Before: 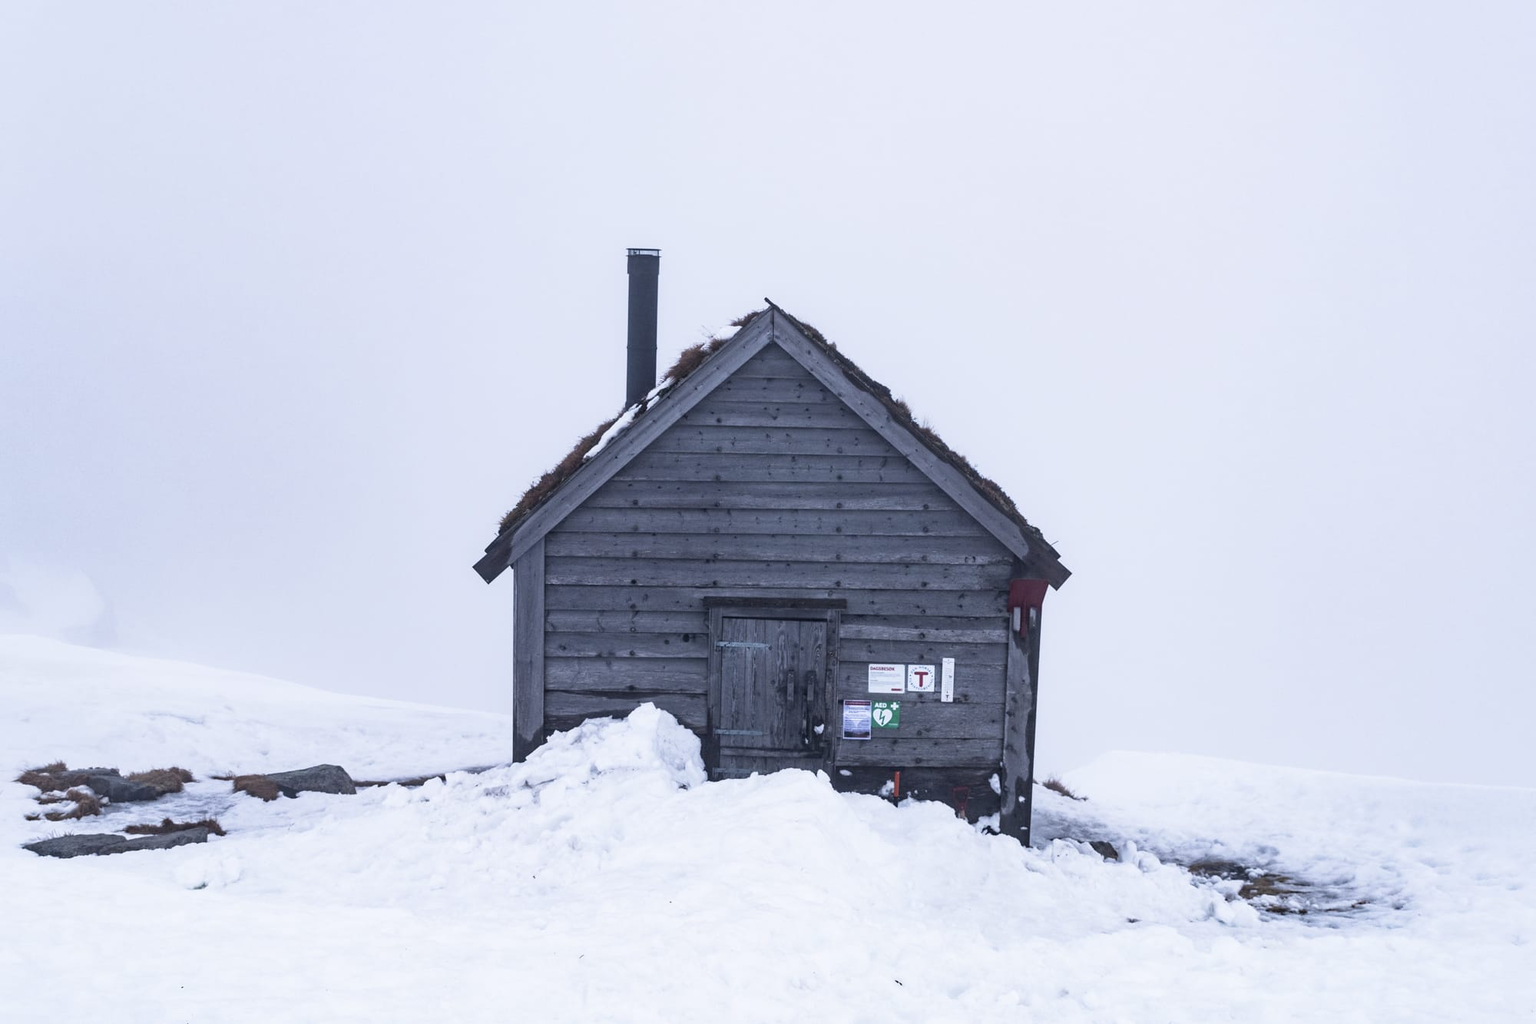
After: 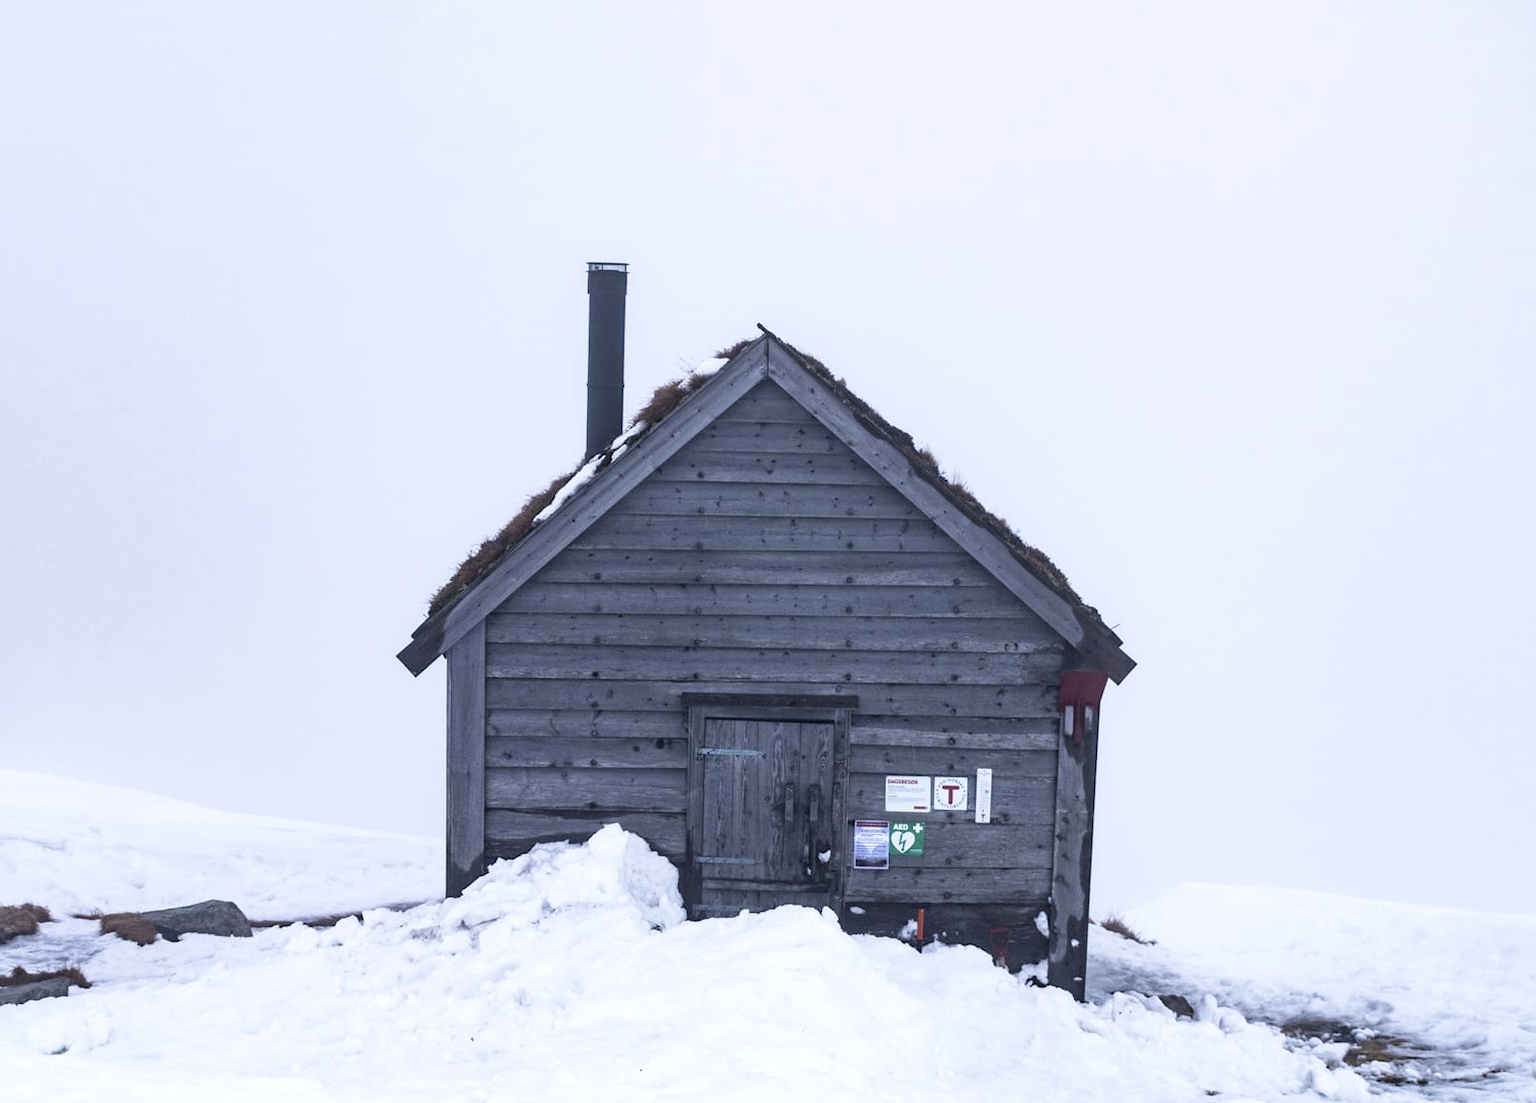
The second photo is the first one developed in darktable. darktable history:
crop: left 9.936%, top 3.59%, right 9.157%, bottom 9.175%
exposure: exposure 0.127 EV, compensate highlight preservation false
